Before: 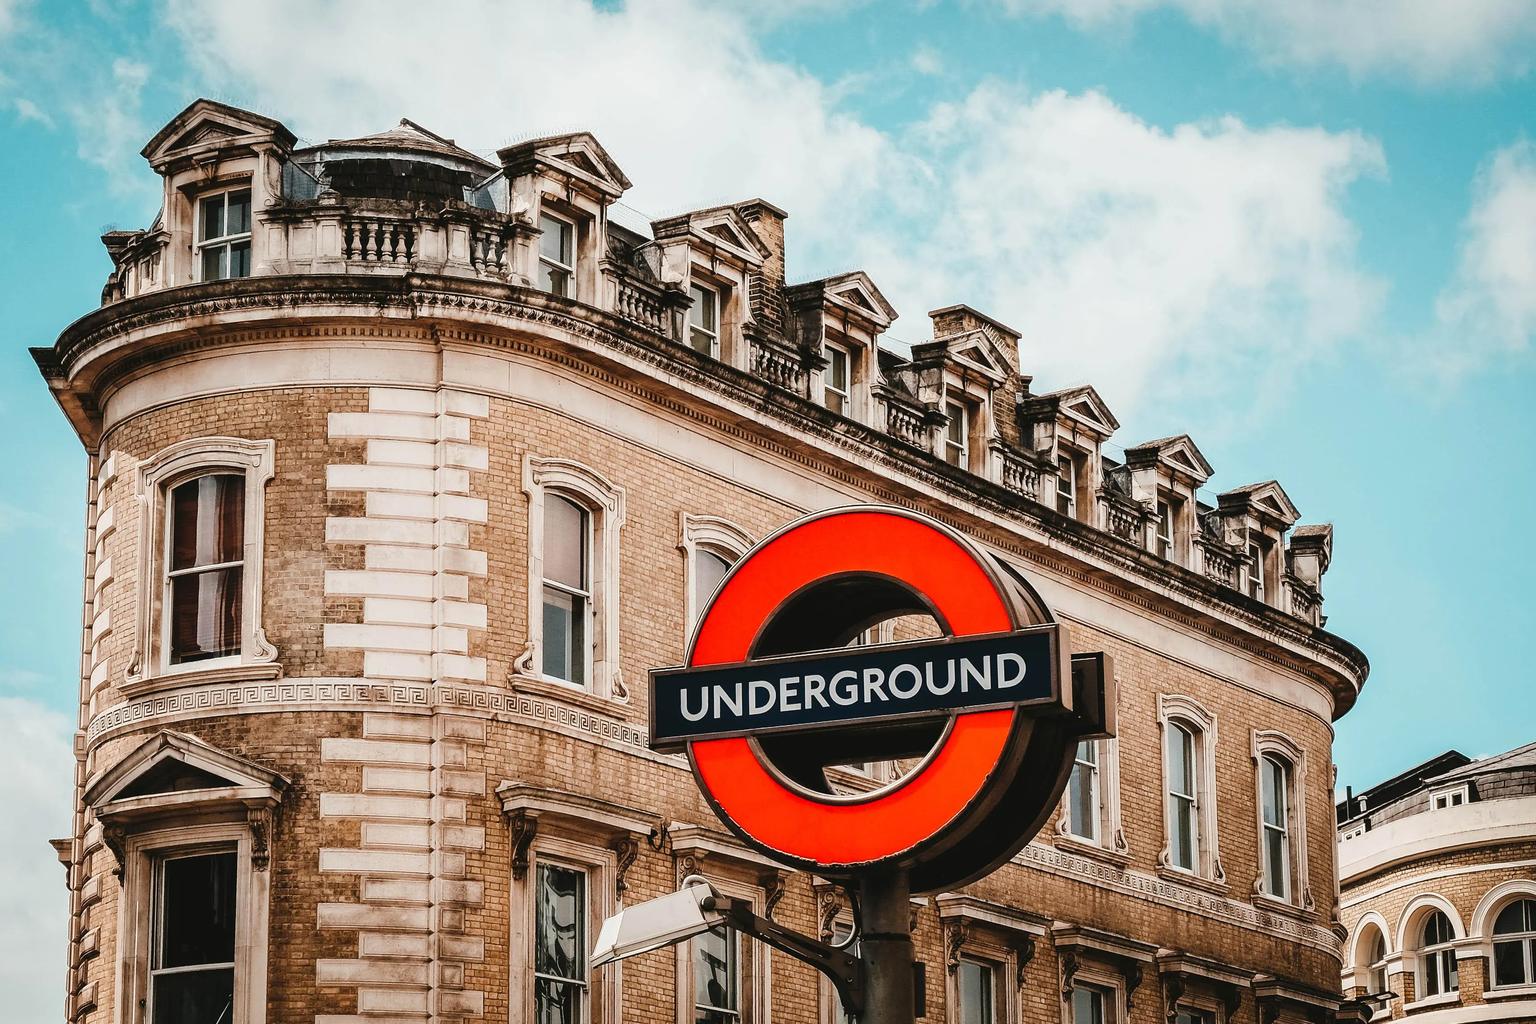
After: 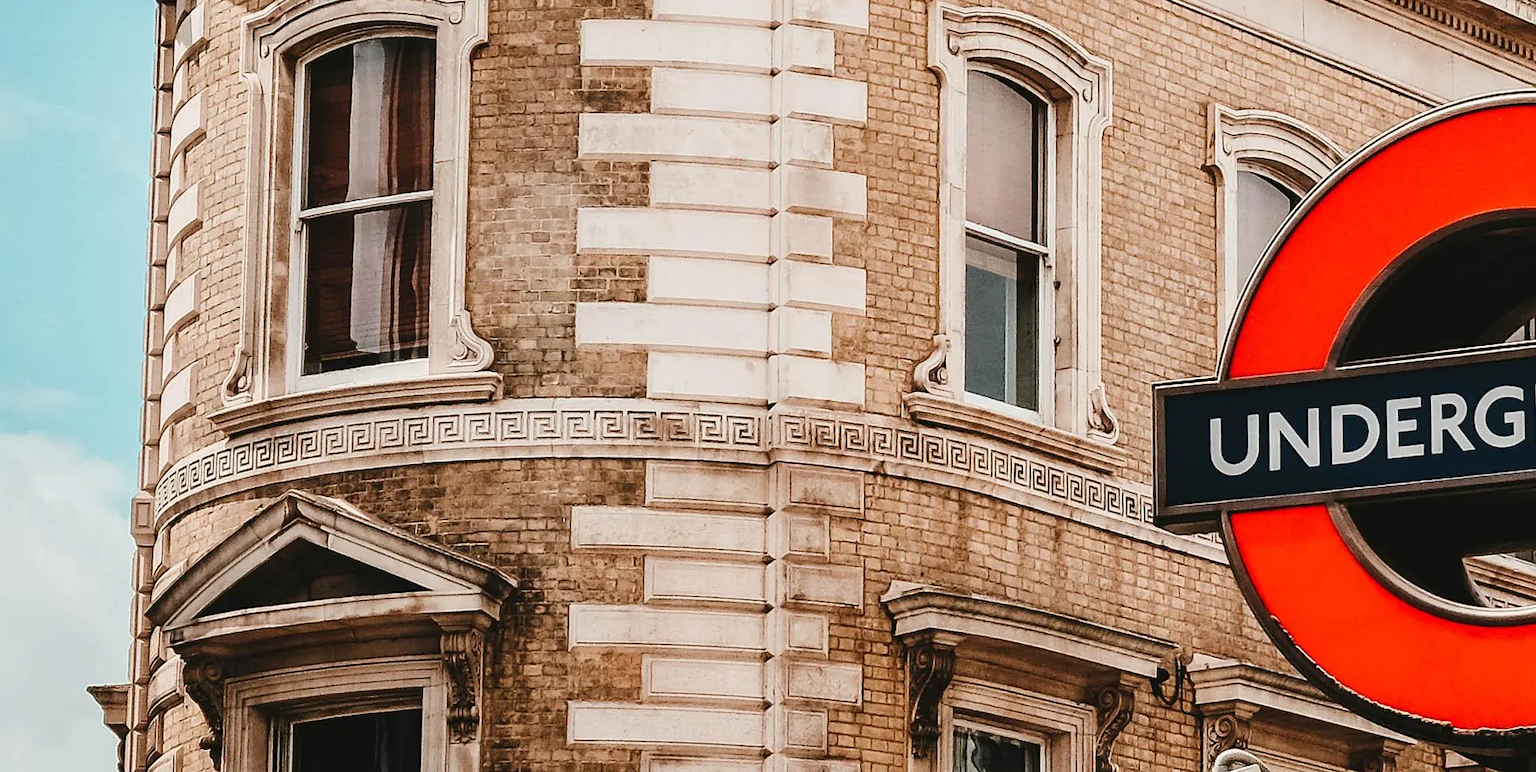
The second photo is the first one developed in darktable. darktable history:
crop: top 44.302%, right 43.732%, bottom 13.234%
